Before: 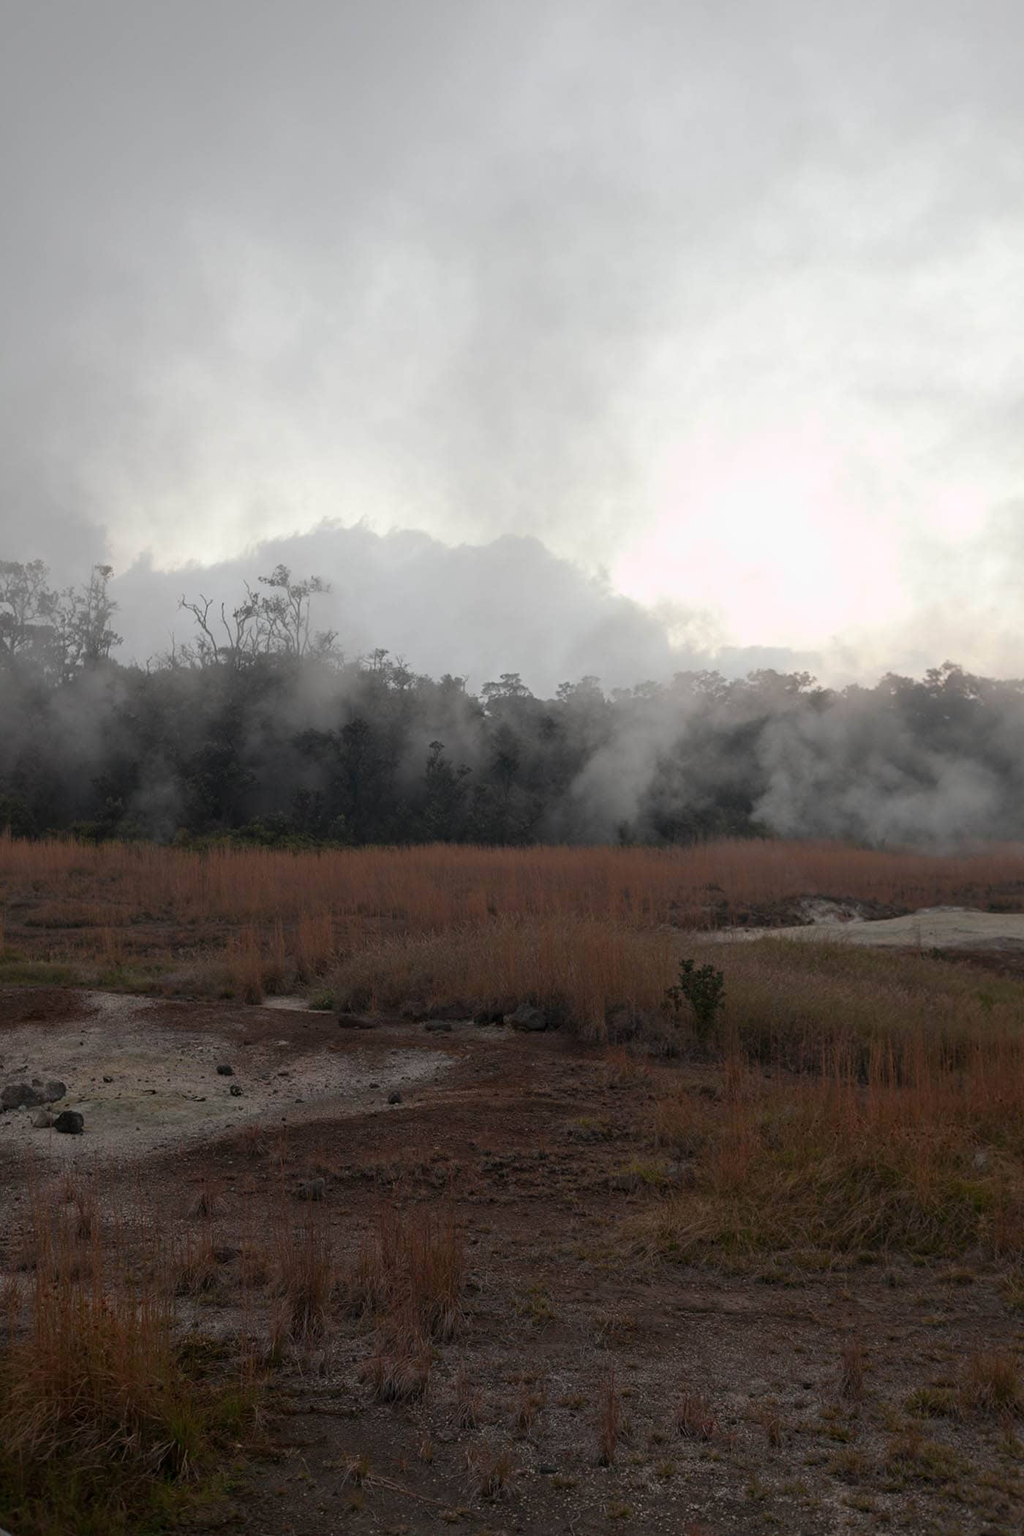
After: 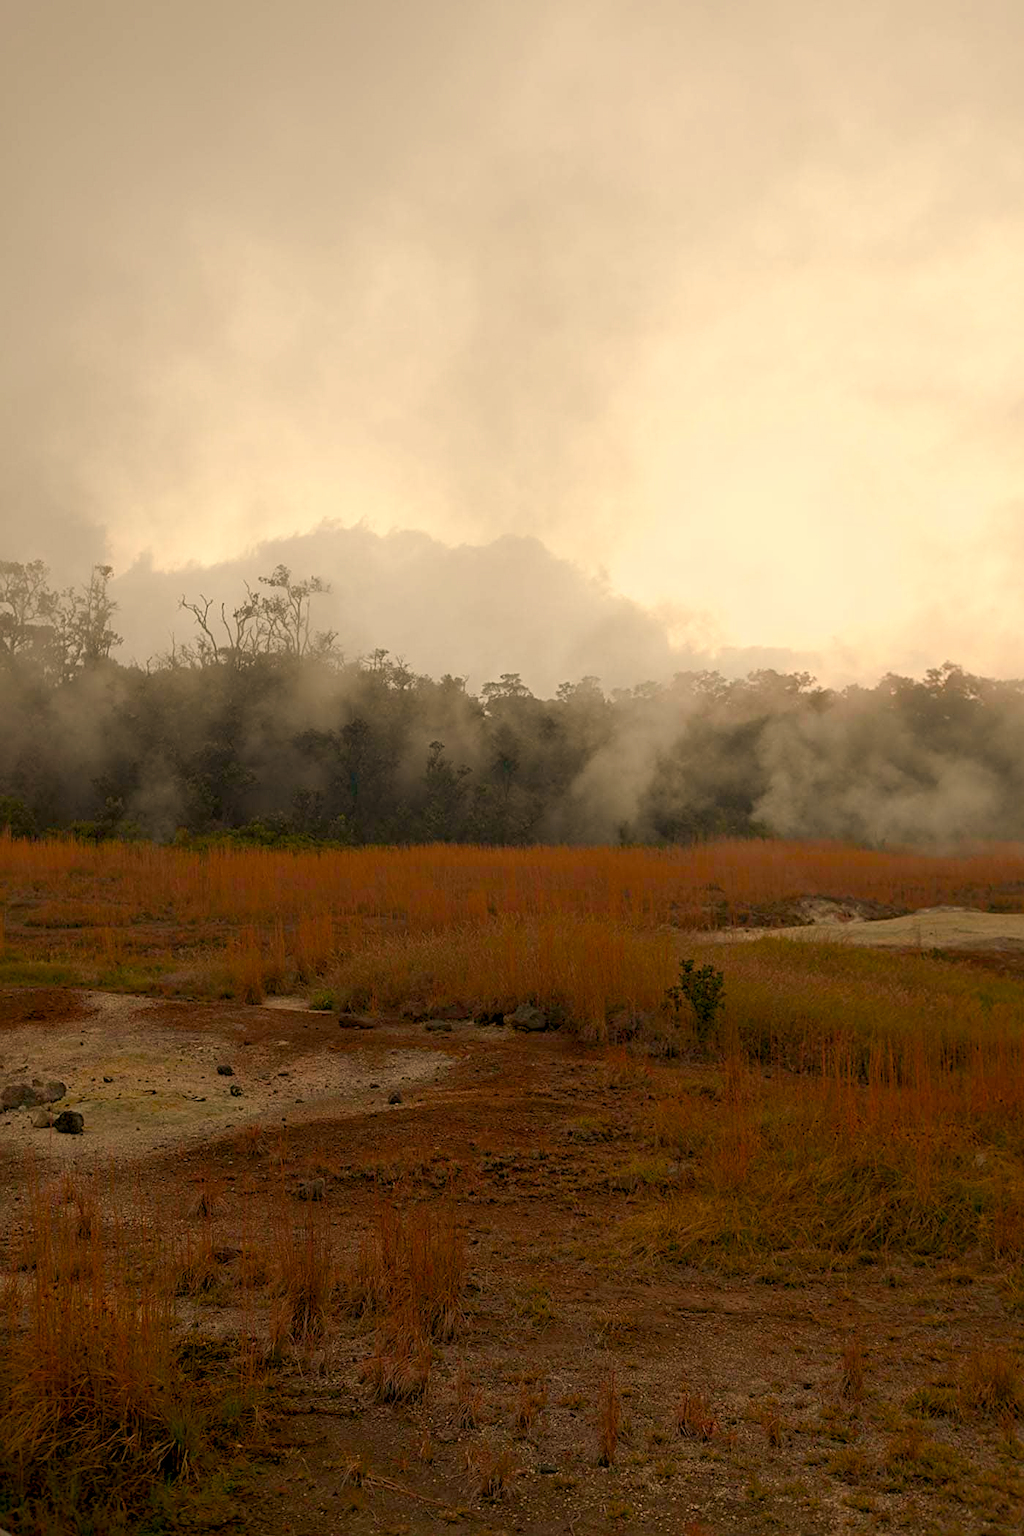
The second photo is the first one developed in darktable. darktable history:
exposure: exposure 0.161 EV, compensate highlight preservation false
white balance: red 1.138, green 0.996, blue 0.812
sharpen: radius 2.529, amount 0.323
color balance rgb: global offset › luminance -0.5%, perceptual saturation grading › highlights -17.77%, perceptual saturation grading › mid-tones 33.1%, perceptual saturation grading › shadows 50.52%, perceptual brilliance grading › highlights 10.8%, perceptual brilliance grading › shadows -10.8%, global vibrance 24.22%, contrast -25%
